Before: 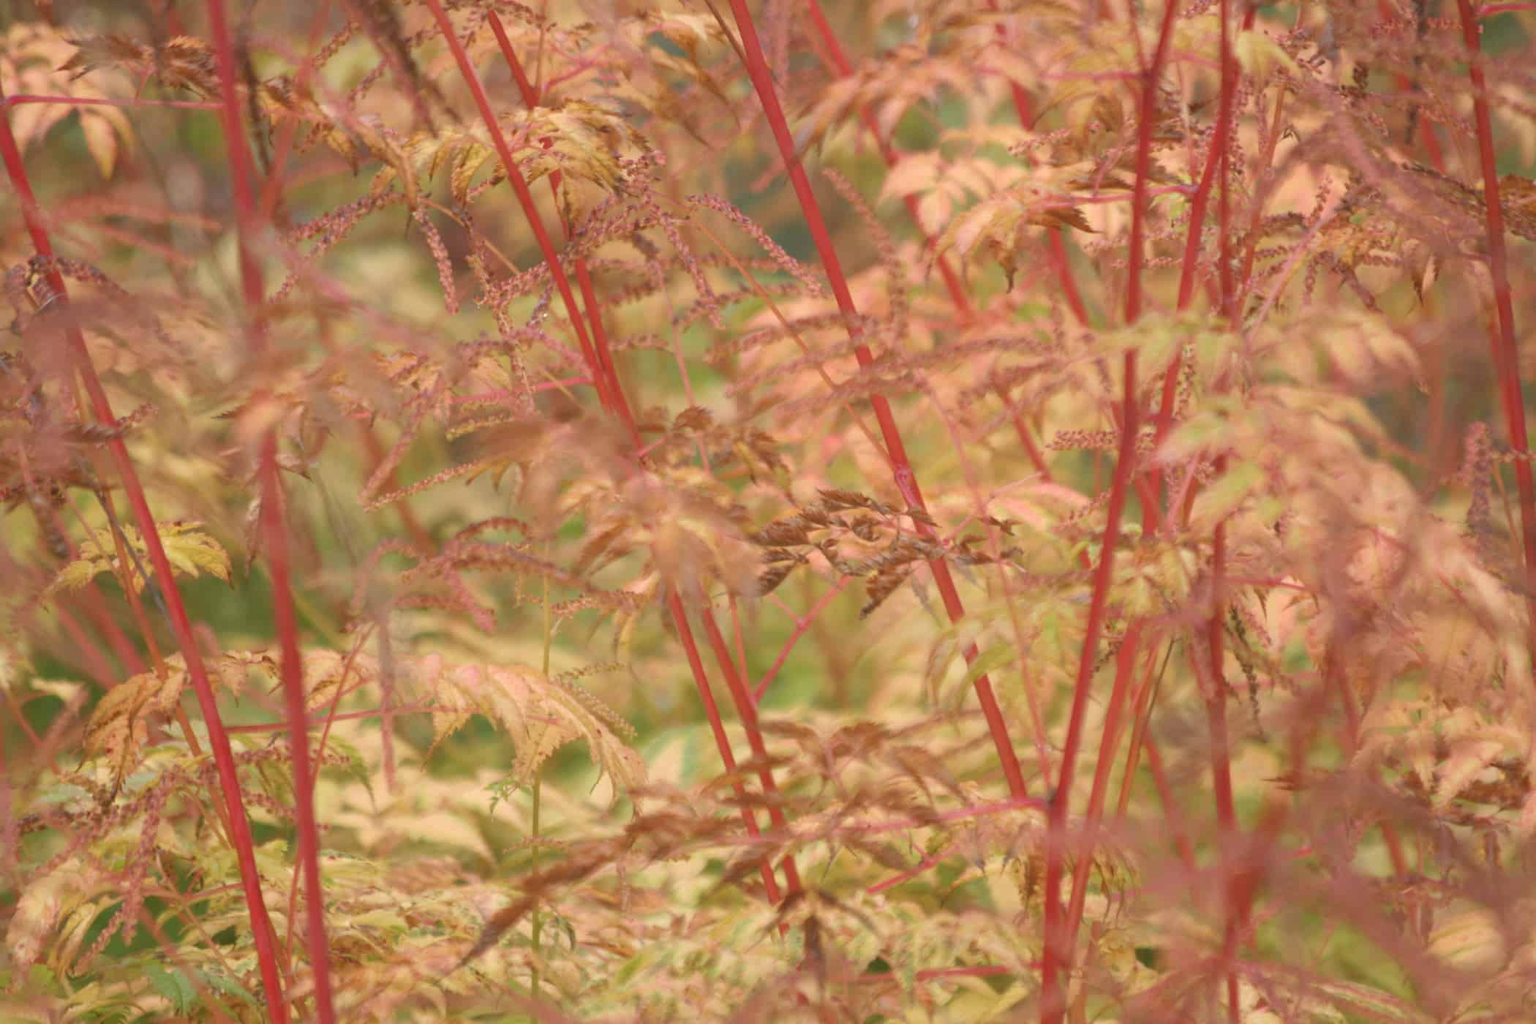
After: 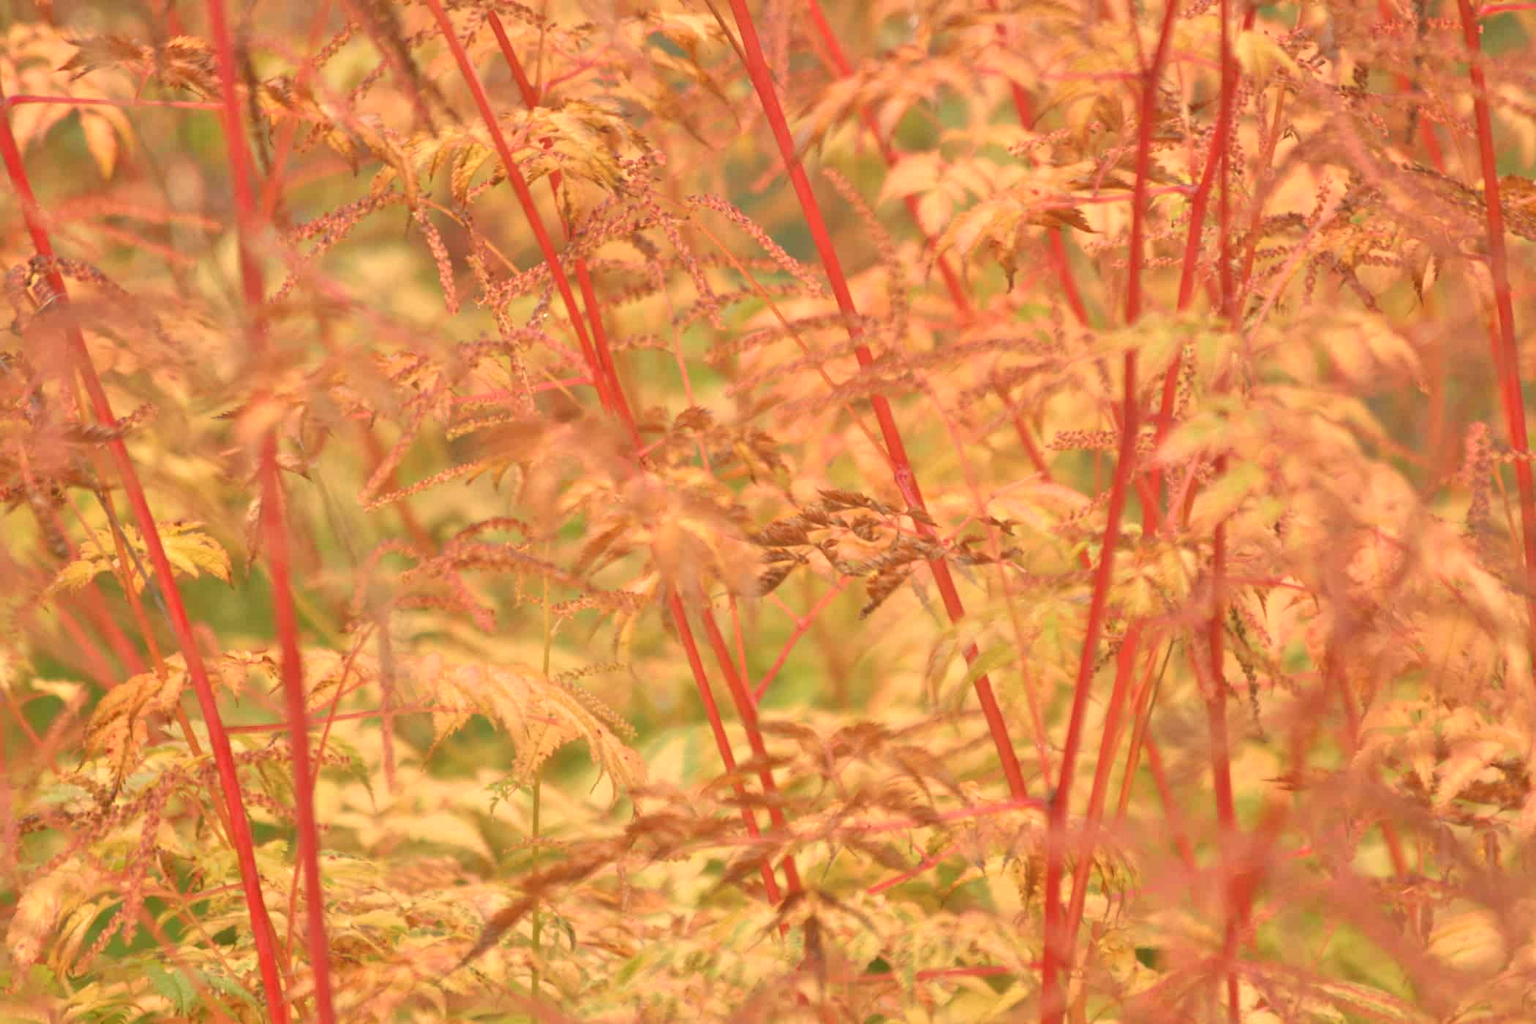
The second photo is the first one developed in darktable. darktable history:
white balance: red 1.123, blue 0.83
tone equalizer: -7 EV 0.15 EV, -6 EV 0.6 EV, -5 EV 1.15 EV, -4 EV 1.33 EV, -3 EV 1.15 EV, -2 EV 0.6 EV, -1 EV 0.15 EV, mask exposure compensation -0.5 EV
exposure: black level correction 0.004, exposure 0.014 EV, compensate highlight preservation false
